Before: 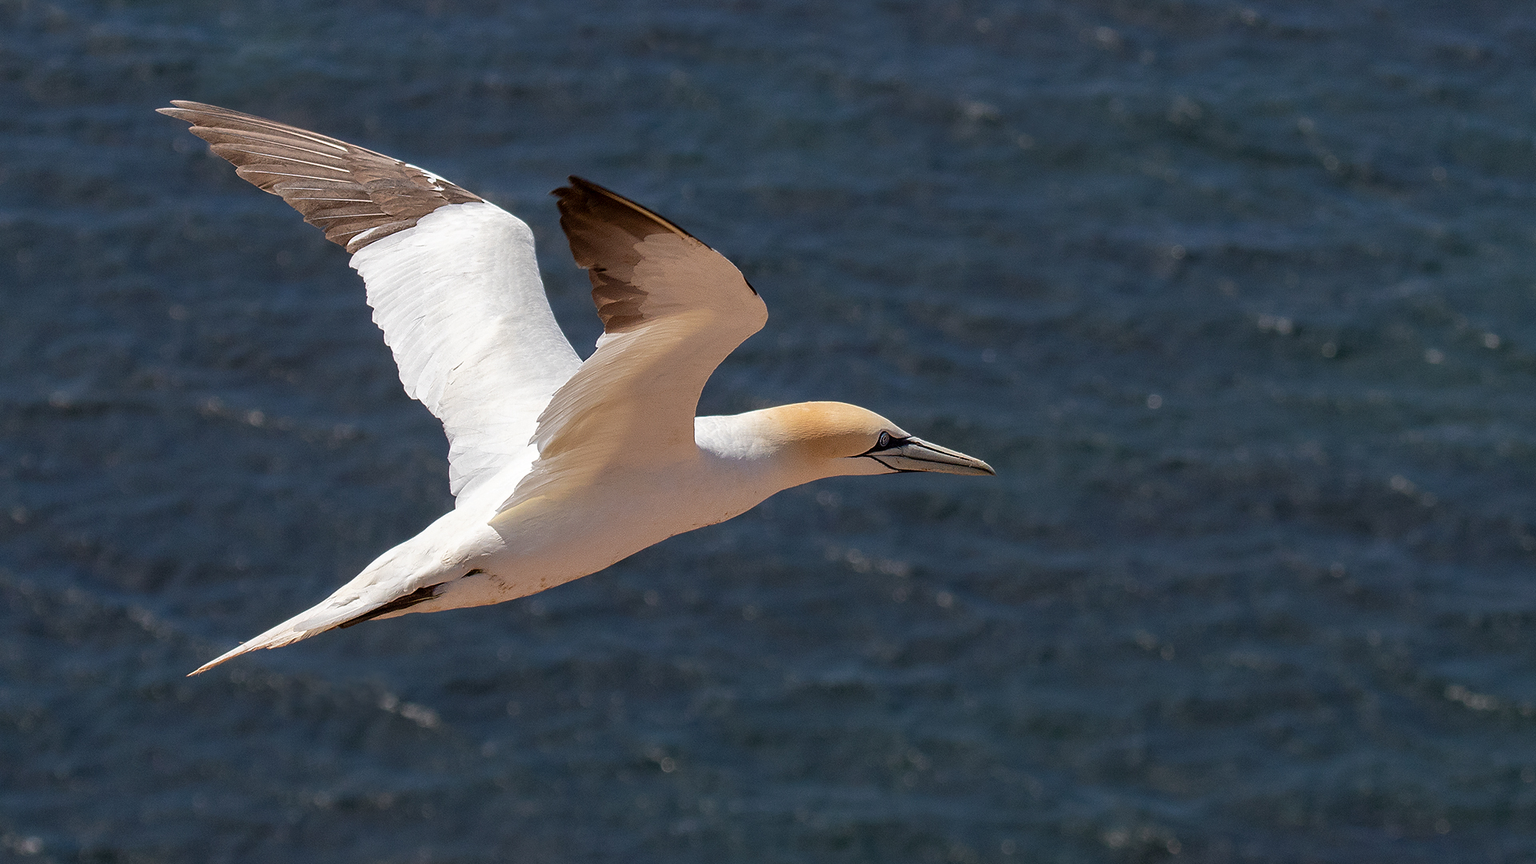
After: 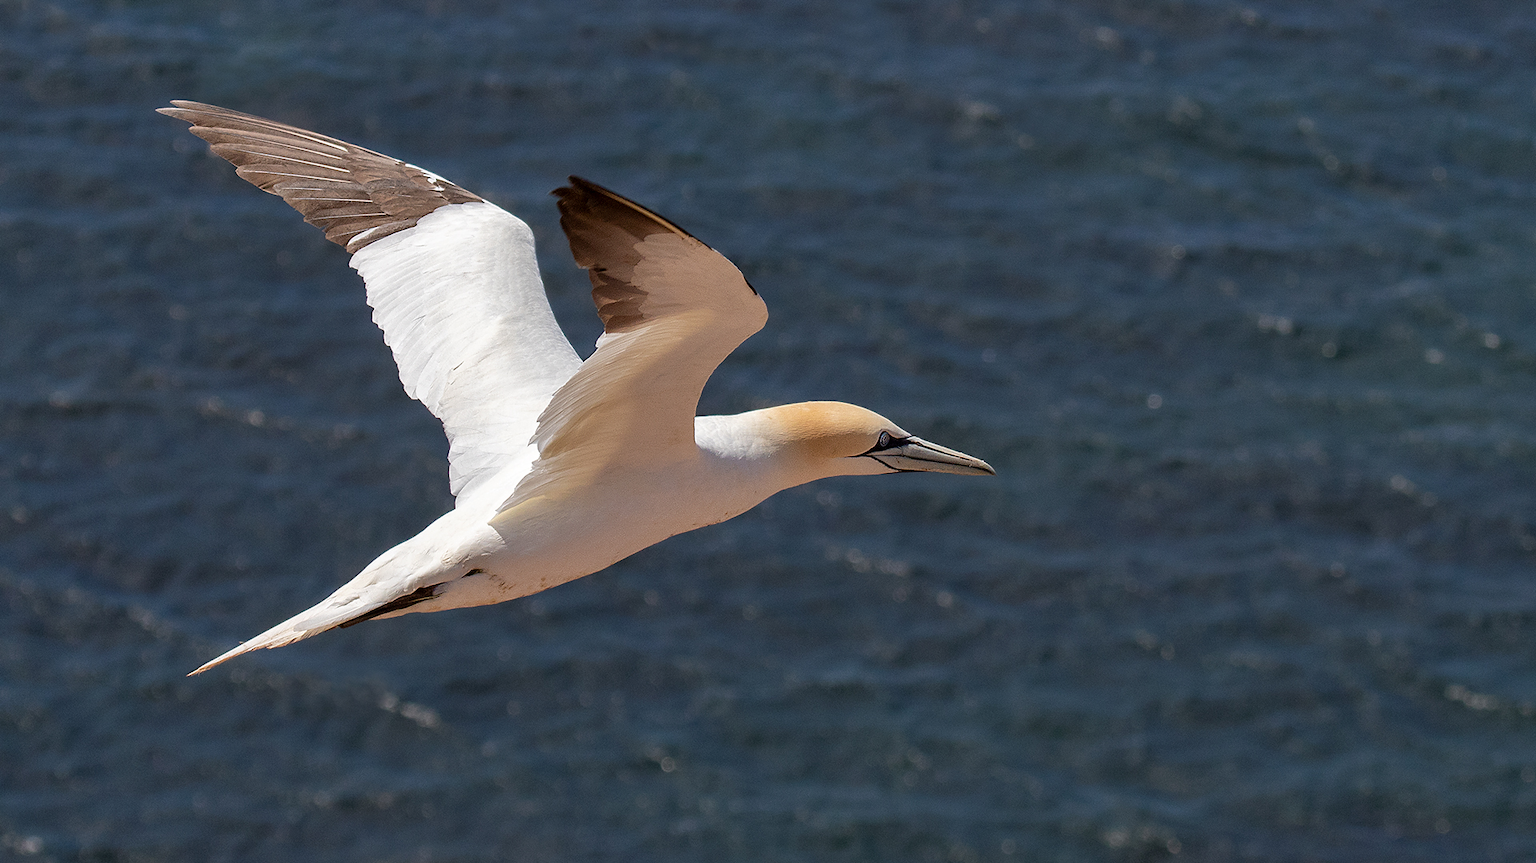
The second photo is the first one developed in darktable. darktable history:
shadows and highlights: shadows 25.98, highlights -48, soften with gaussian
